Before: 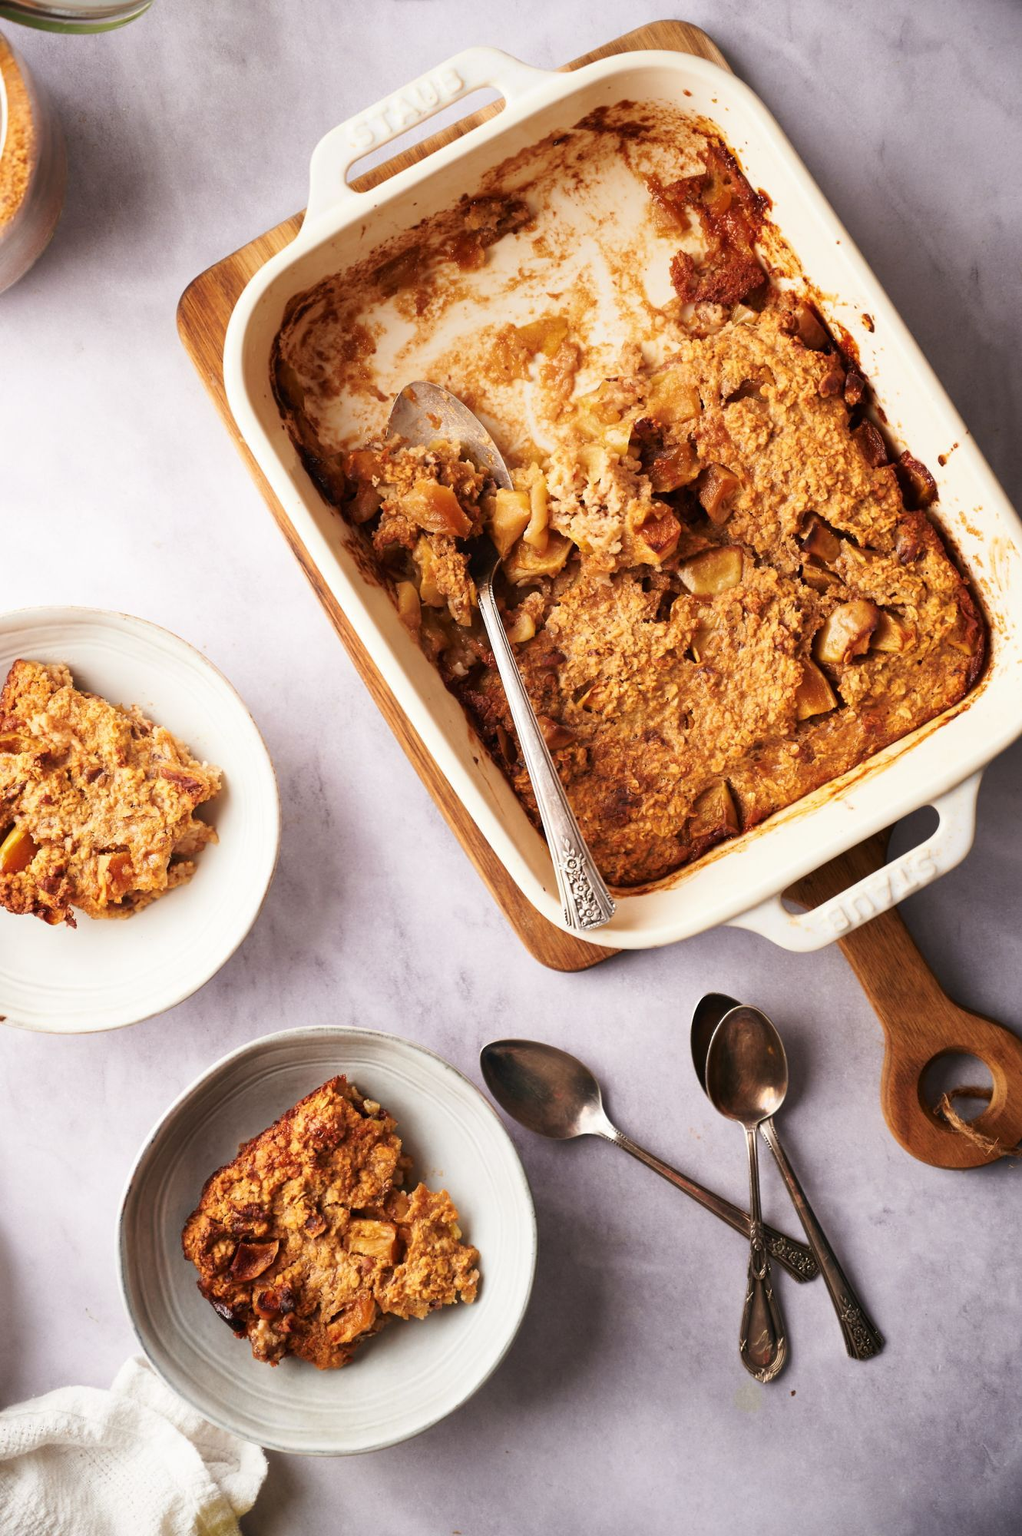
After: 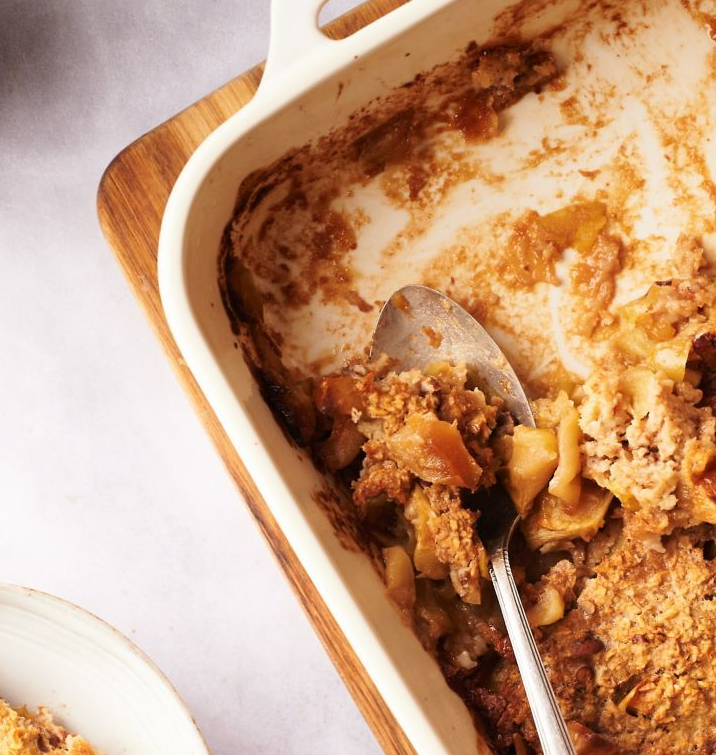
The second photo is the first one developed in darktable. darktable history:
crop: left 10.048%, top 10.551%, right 36.145%, bottom 51.684%
